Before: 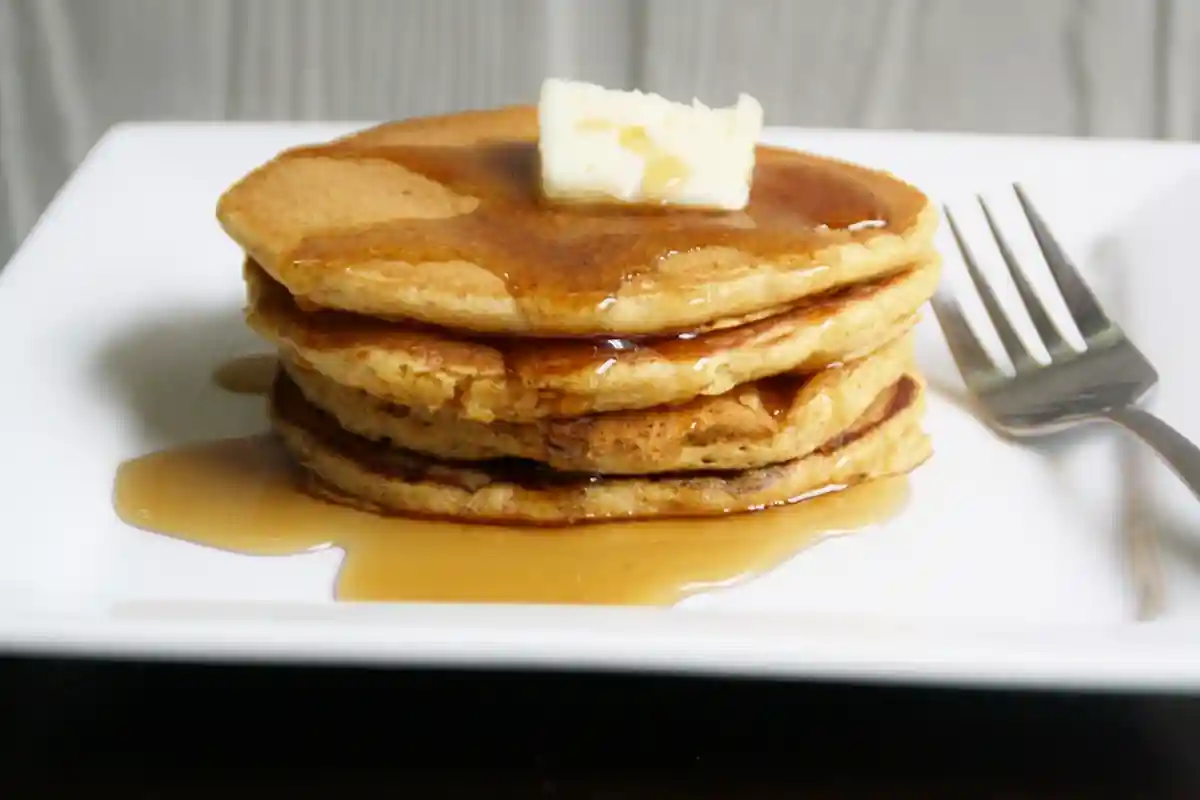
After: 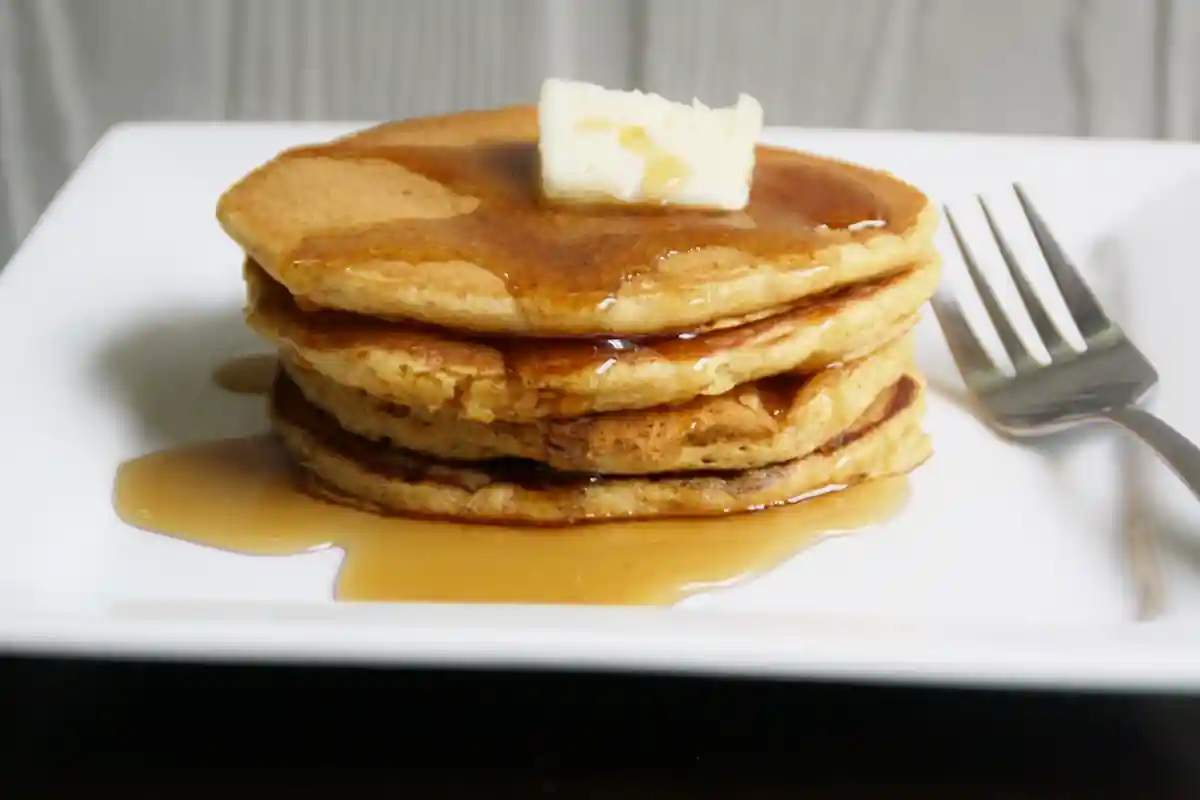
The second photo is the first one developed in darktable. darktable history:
exposure: exposure -0.064 EV, compensate highlight preservation false
base curve: preserve colors none
